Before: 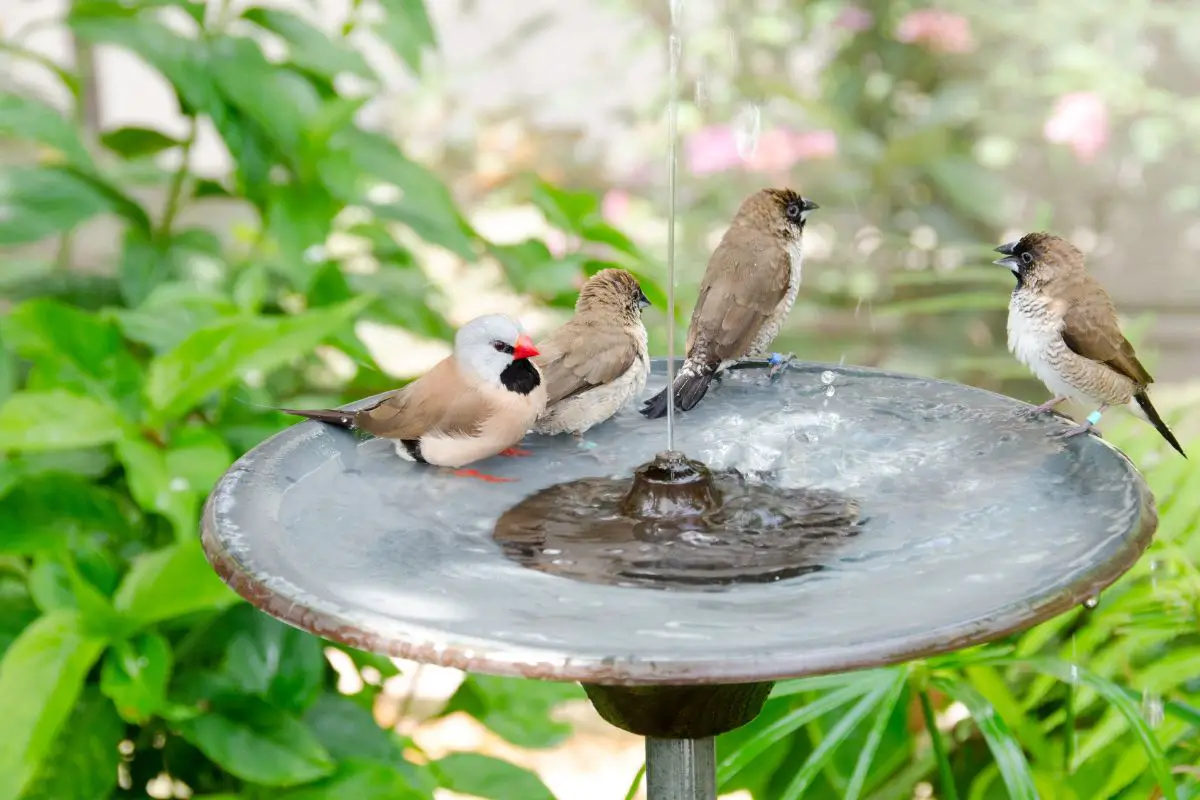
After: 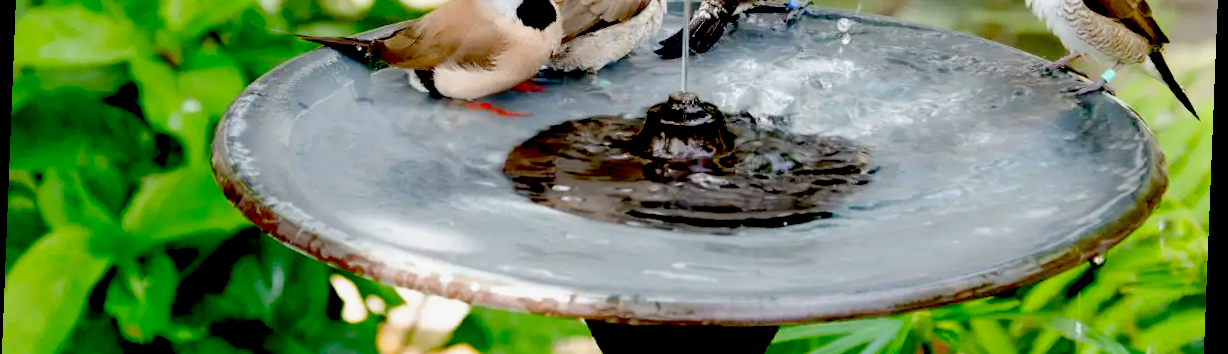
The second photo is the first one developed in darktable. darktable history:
rotate and perspective: rotation 2.27°, automatic cropping off
exposure: black level correction 0.1, exposure -0.092 EV, compensate highlight preservation false
crop: top 45.551%, bottom 12.262%
